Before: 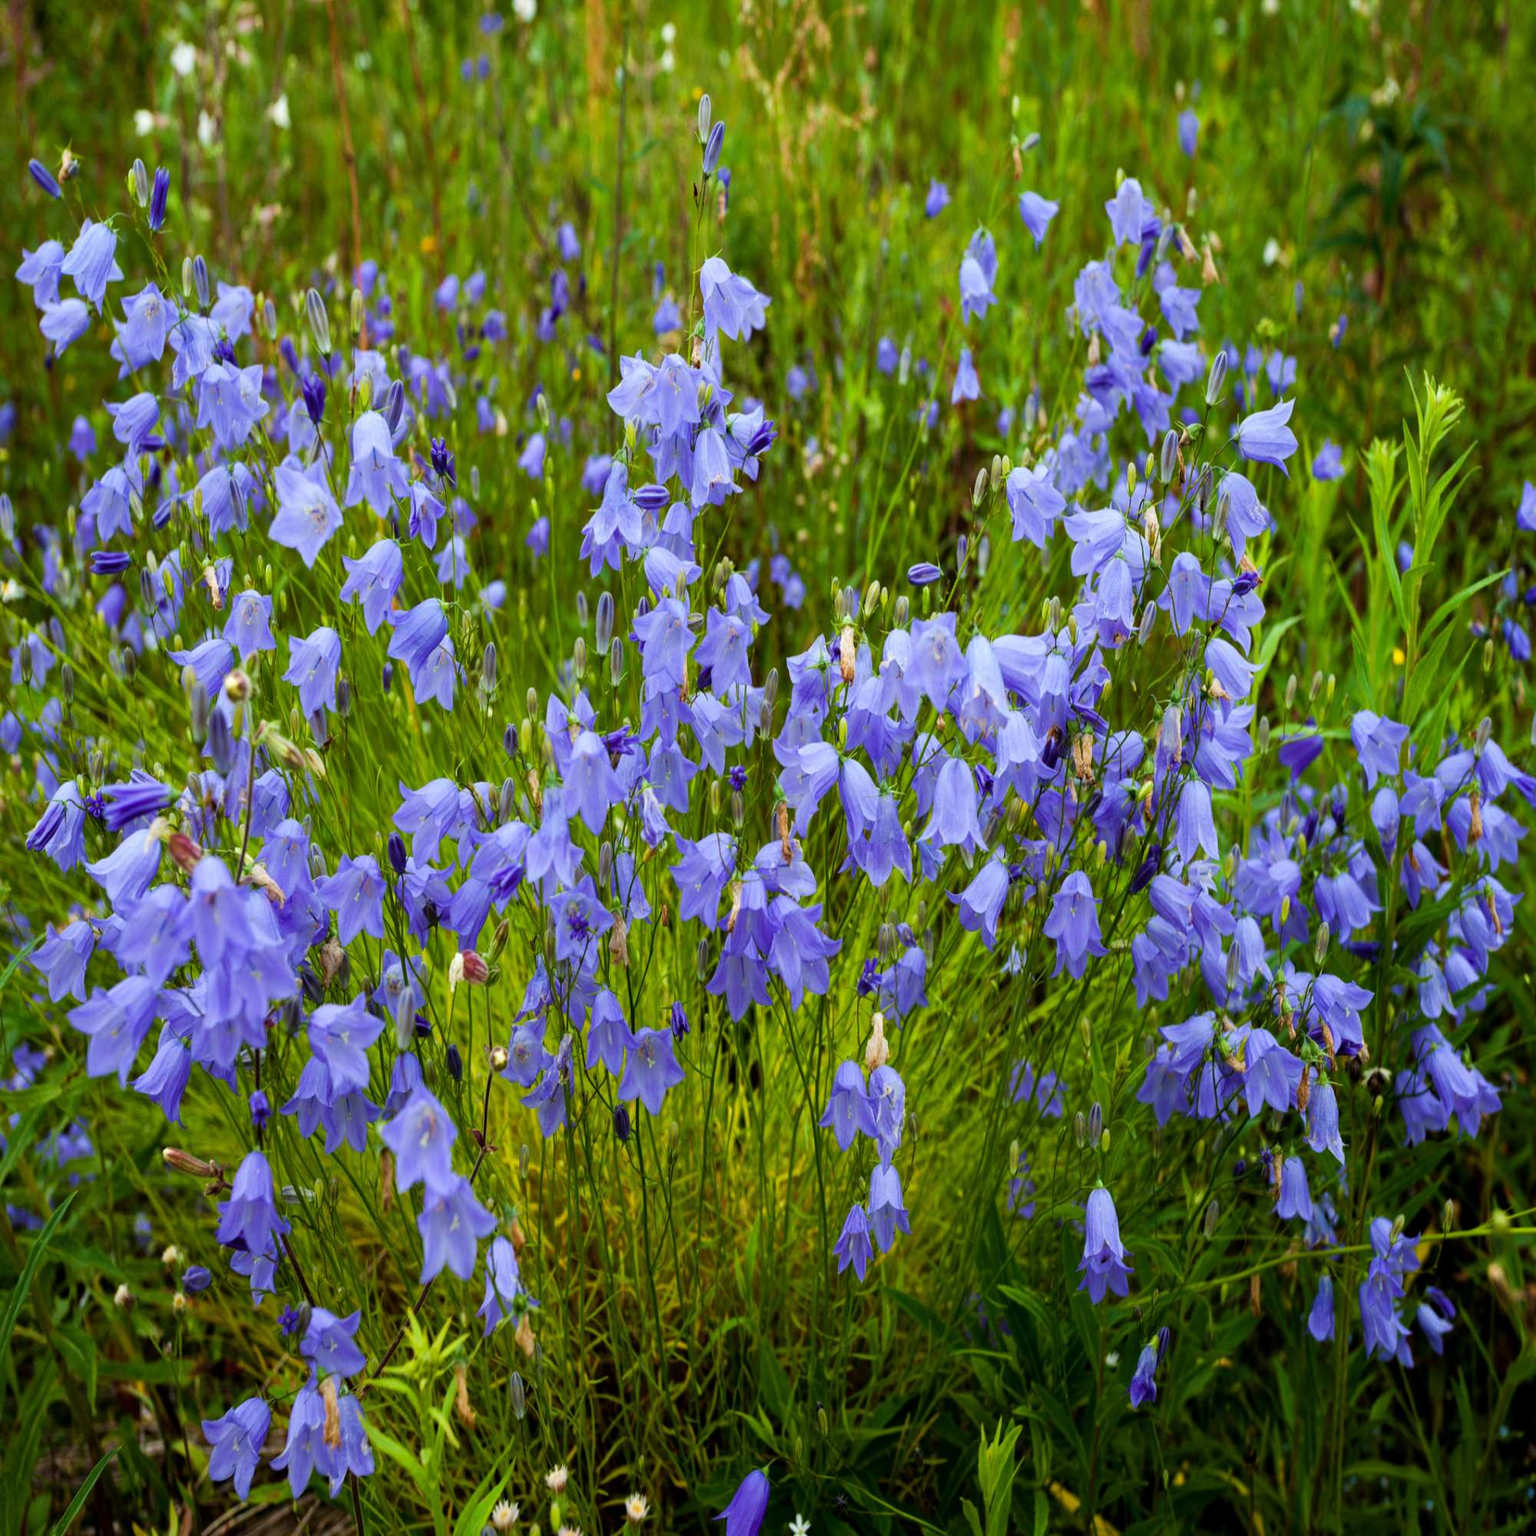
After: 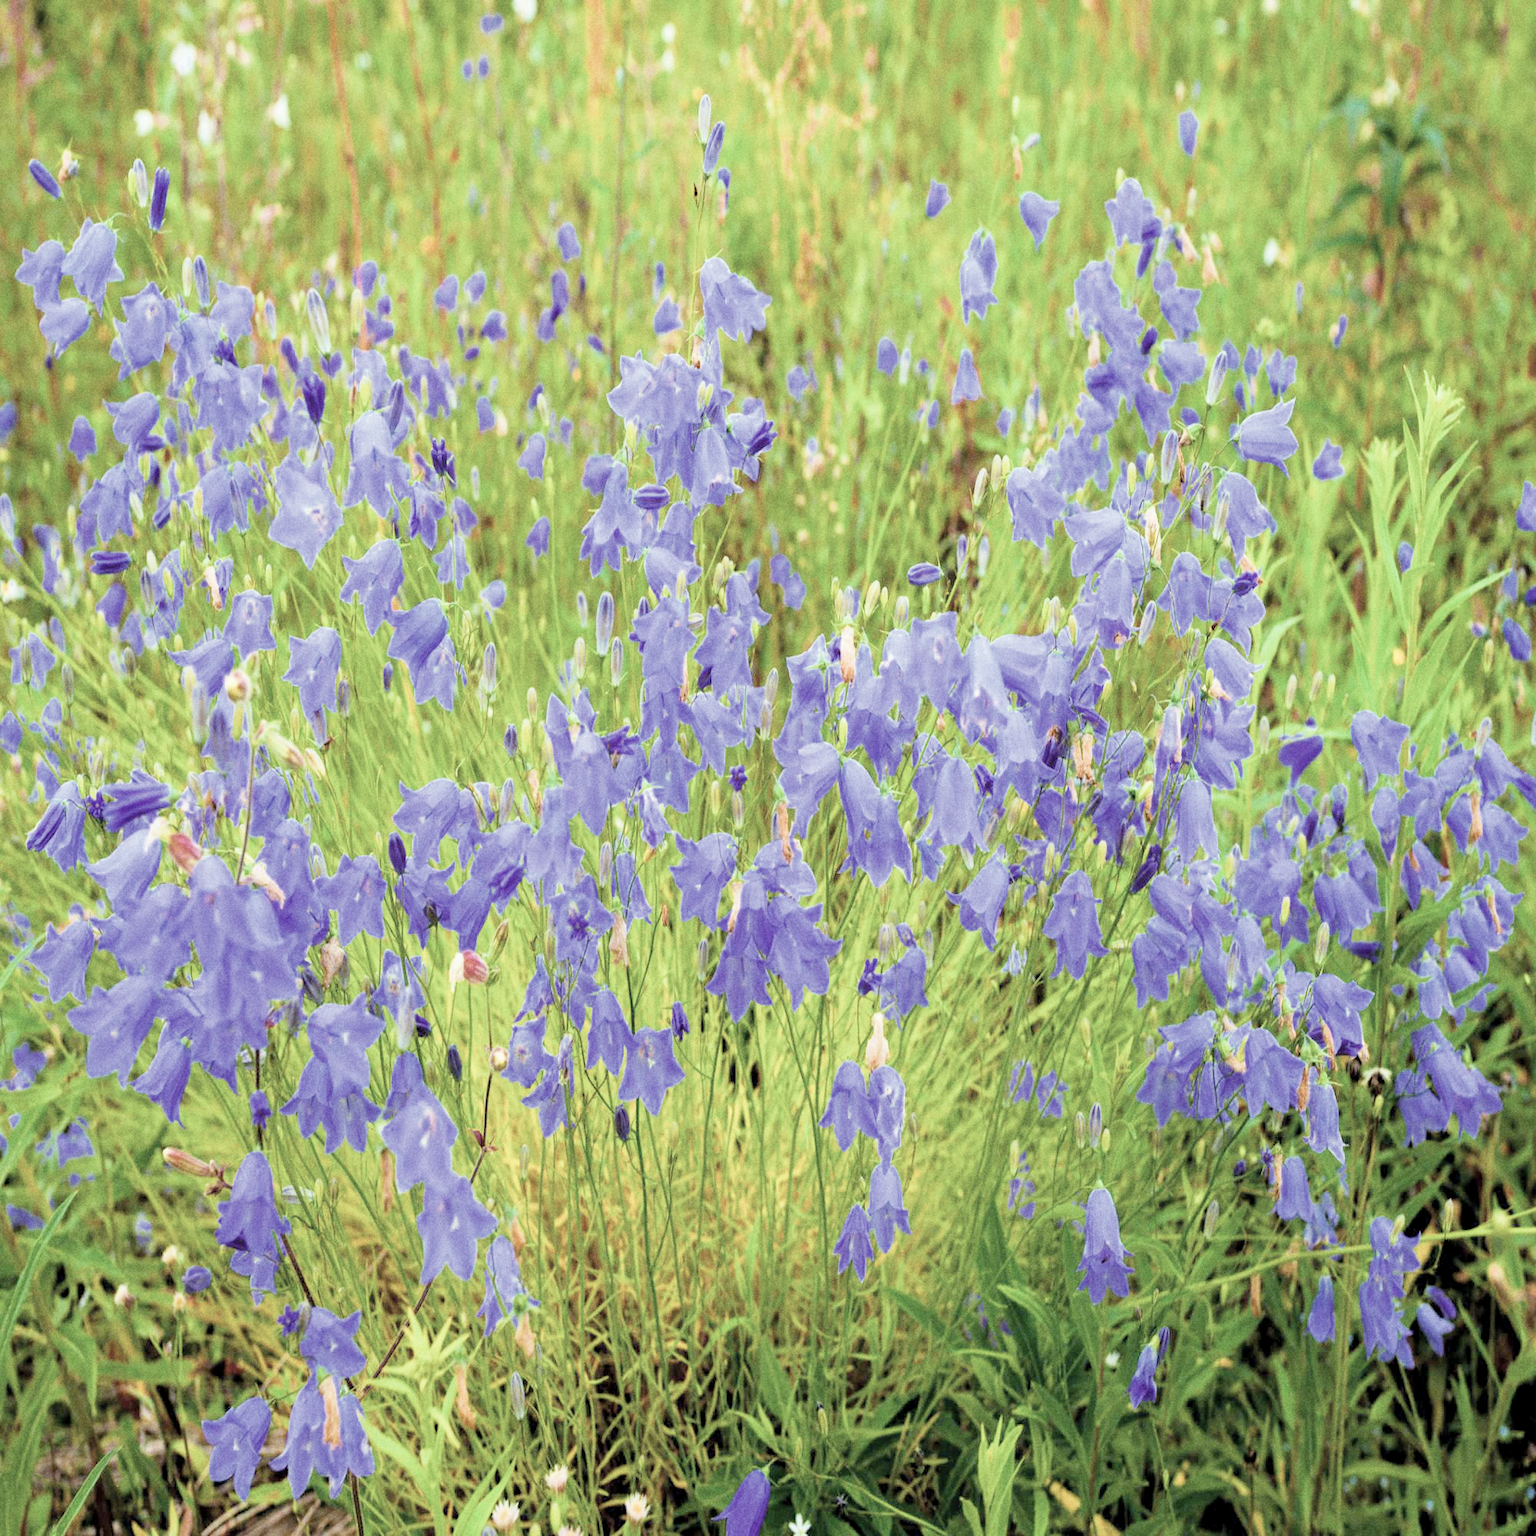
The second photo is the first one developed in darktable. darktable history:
color correction: saturation 0.57
grain: on, module defaults
contrast brightness saturation: contrast 0.04, saturation 0.07
exposure: black level correction 0, exposure 0.5 EV, compensate exposure bias true, compensate highlight preservation false
filmic rgb: middle gray luminance 3.44%, black relative exposure -5.92 EV, white relative exposure 6.33 EV, threshold 6 EV, dynamic range scaling 22.4%, target black luminance 0%, hardness 2.33, latitude 45.85%, contrast 0.78, highlights saturation mix 100%, shadows ↔ highlights balance 0.033%, add noise in highlights 0, preserve chrominance max RGB, color science v3 (2019), use custom middle-gray values true, iterations of high-quality reconstruction 0, contrast in highlights soft, enable highlight reconstruction true
